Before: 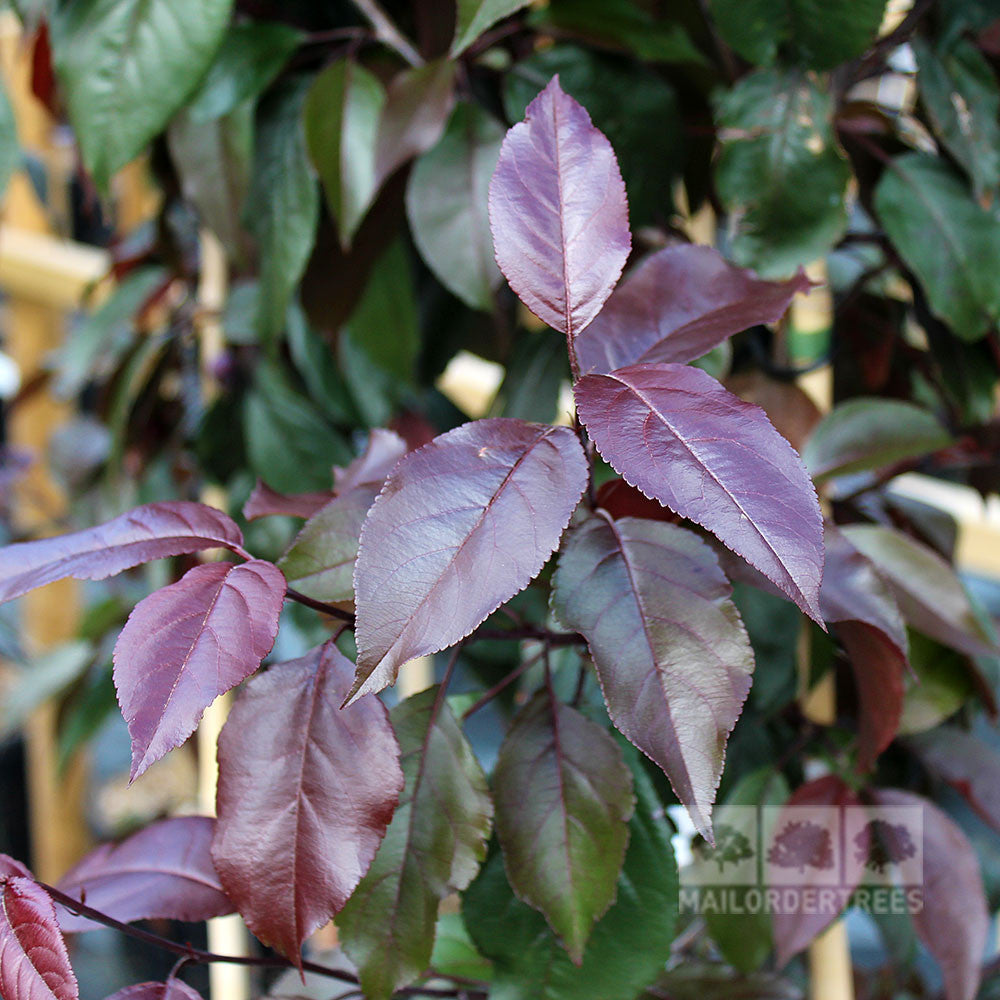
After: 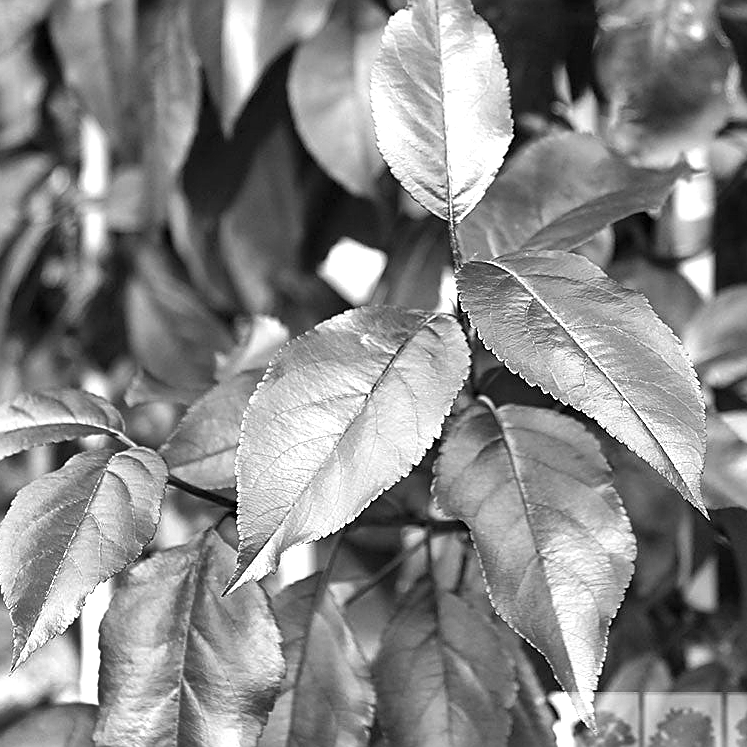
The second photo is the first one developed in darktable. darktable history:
shadows and highlights: radius 100.41, shadows 50.55, highlights -64.36, highlights color adjustment 49.82%, soften with gaussian
exposure: exposure 1 EV, compensate highlight preservation false
crop and rotate: left 11.831%, top 11.346%, right 13.429%, bottom 13.899%
sharpen: on, module defaults
monochrome: size 1
white balance: red 0.978, blue 0.999
